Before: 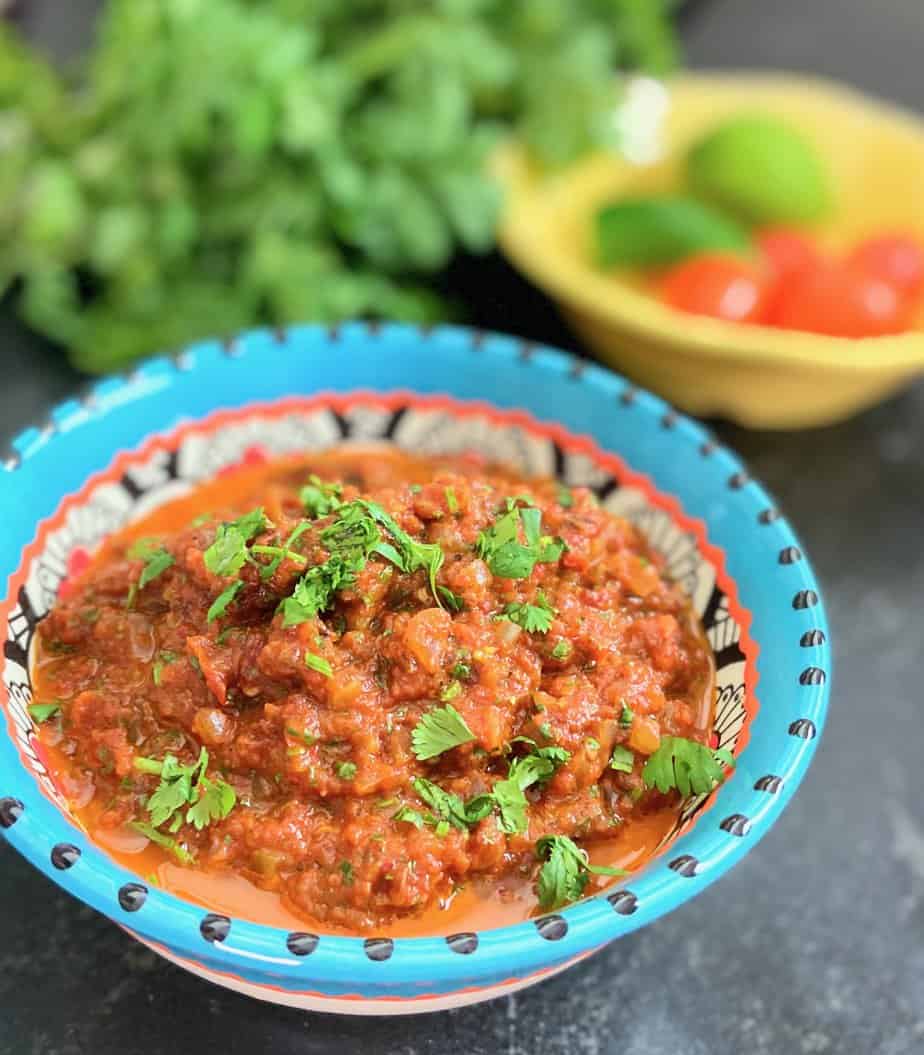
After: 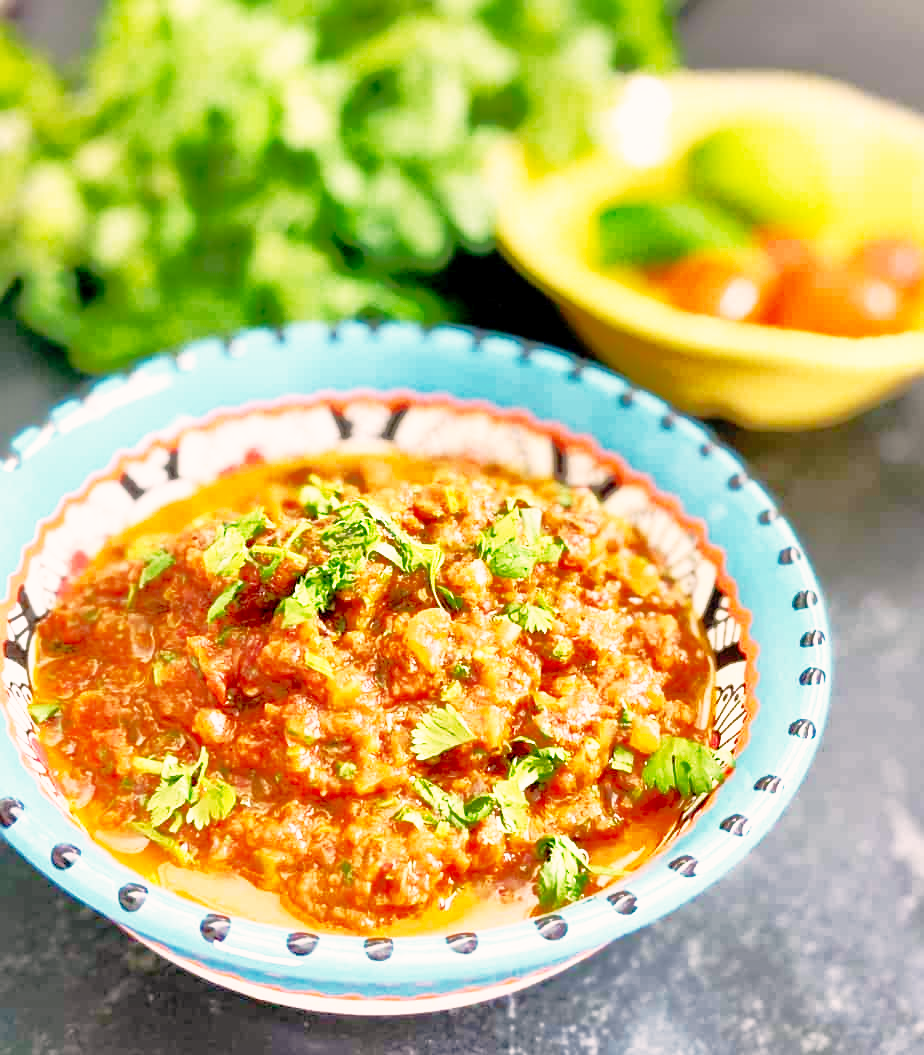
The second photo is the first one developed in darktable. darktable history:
color correction: highlights a* 6.93, highlights b* 4.14
exposure: black level correction 0.003, exposure 0.385 EV, compensate highlight preservation false
shadows and highlights: highlights -59.74
base curve: curves: ch0 [(0, 0) (0.012, 0.01) (0.073, 0.168) (0.31, 0.711) (0.645, 0.957) (1, 1)], preserve colors none
